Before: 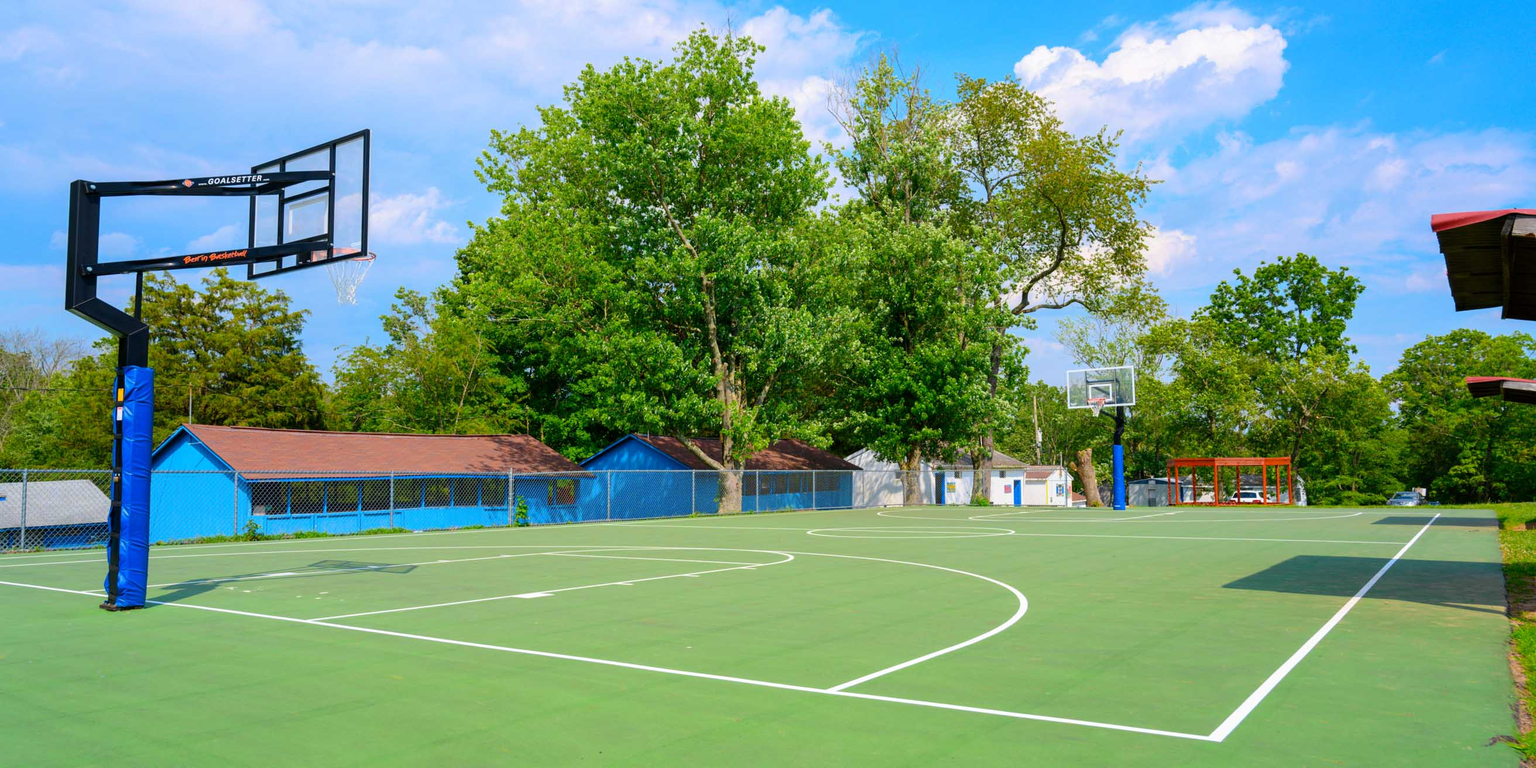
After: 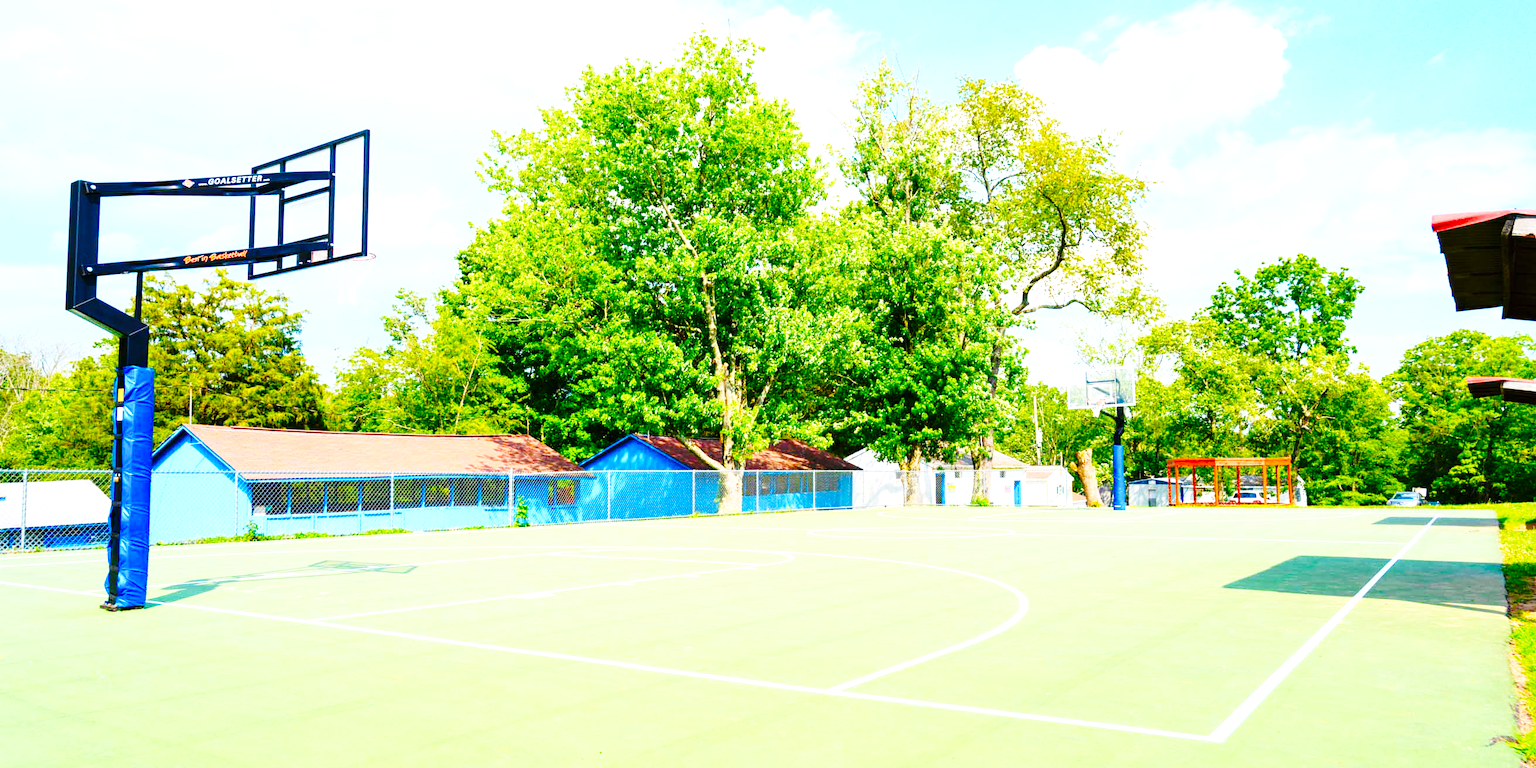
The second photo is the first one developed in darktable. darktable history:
base curve: curves: ch0 [(0, 0) (0.04, 0.03) (0.133, 0.232) (0.448, 0.748) (0.843, 0.968) (1, 1)], preserve colors none
exposure: black level correction 0, exposure 1.097 EV, compensate highlight preservation false
color balance rgb: highlights gain › luminance 6.007%, highlights gain › chroma 1.236%, highlights gain › hue 89.2°, perceptual saturation grading › global saturation 20.821%, perceptual saturation grading › highlights -19.851%, perceptual saturation grading › shadows 29.501%
